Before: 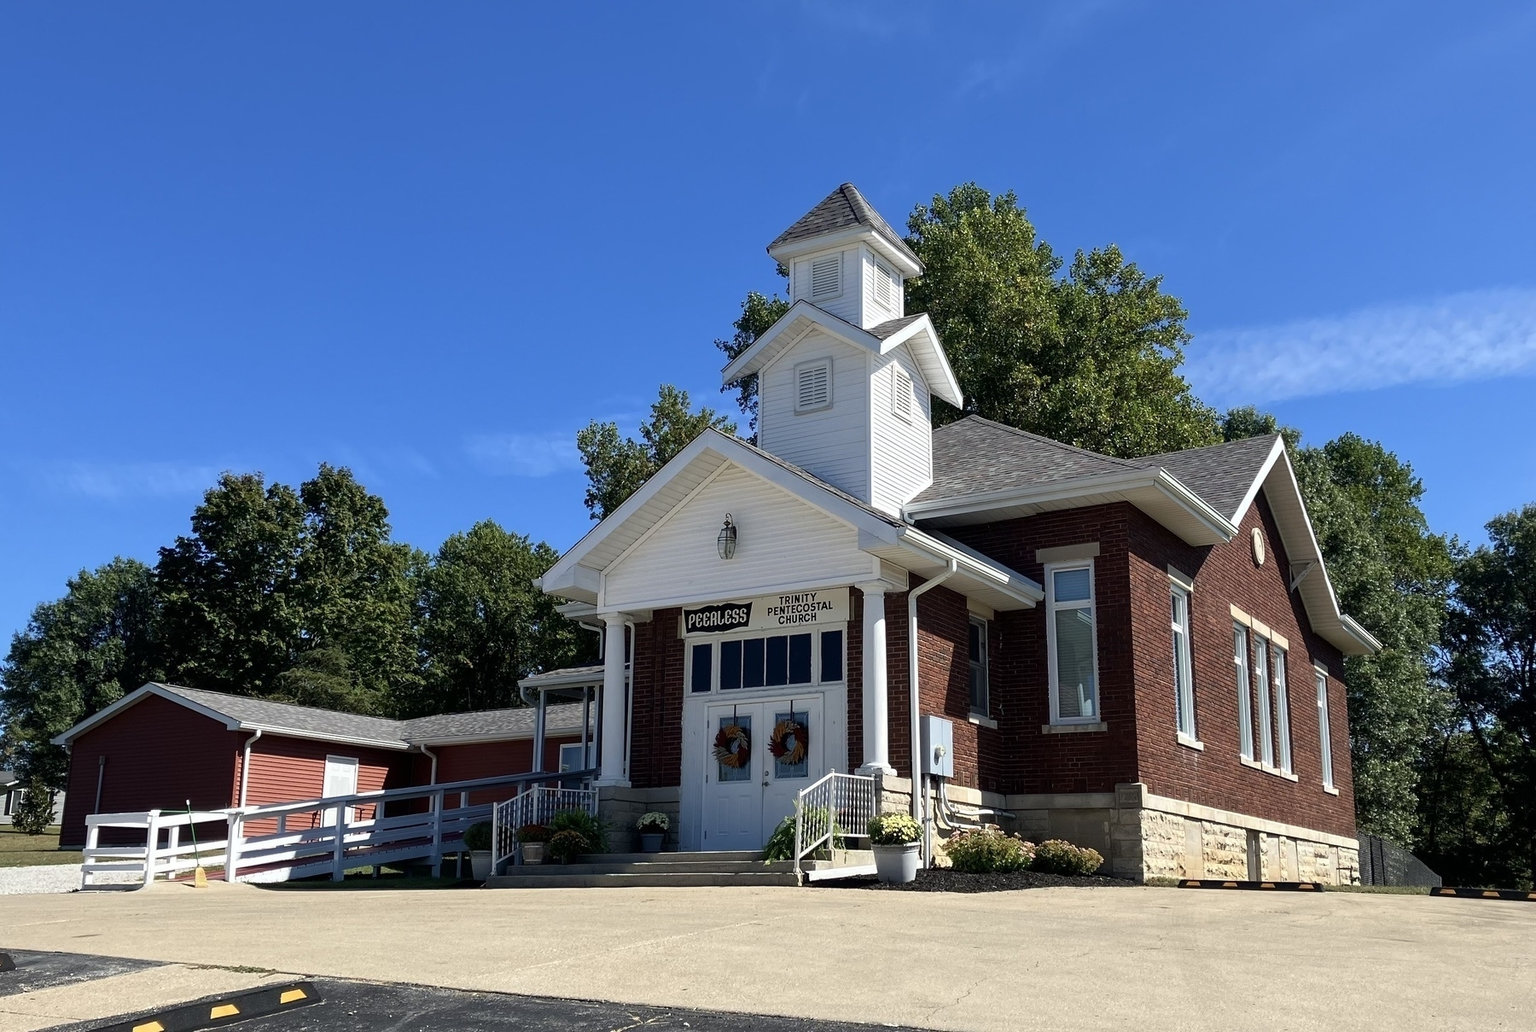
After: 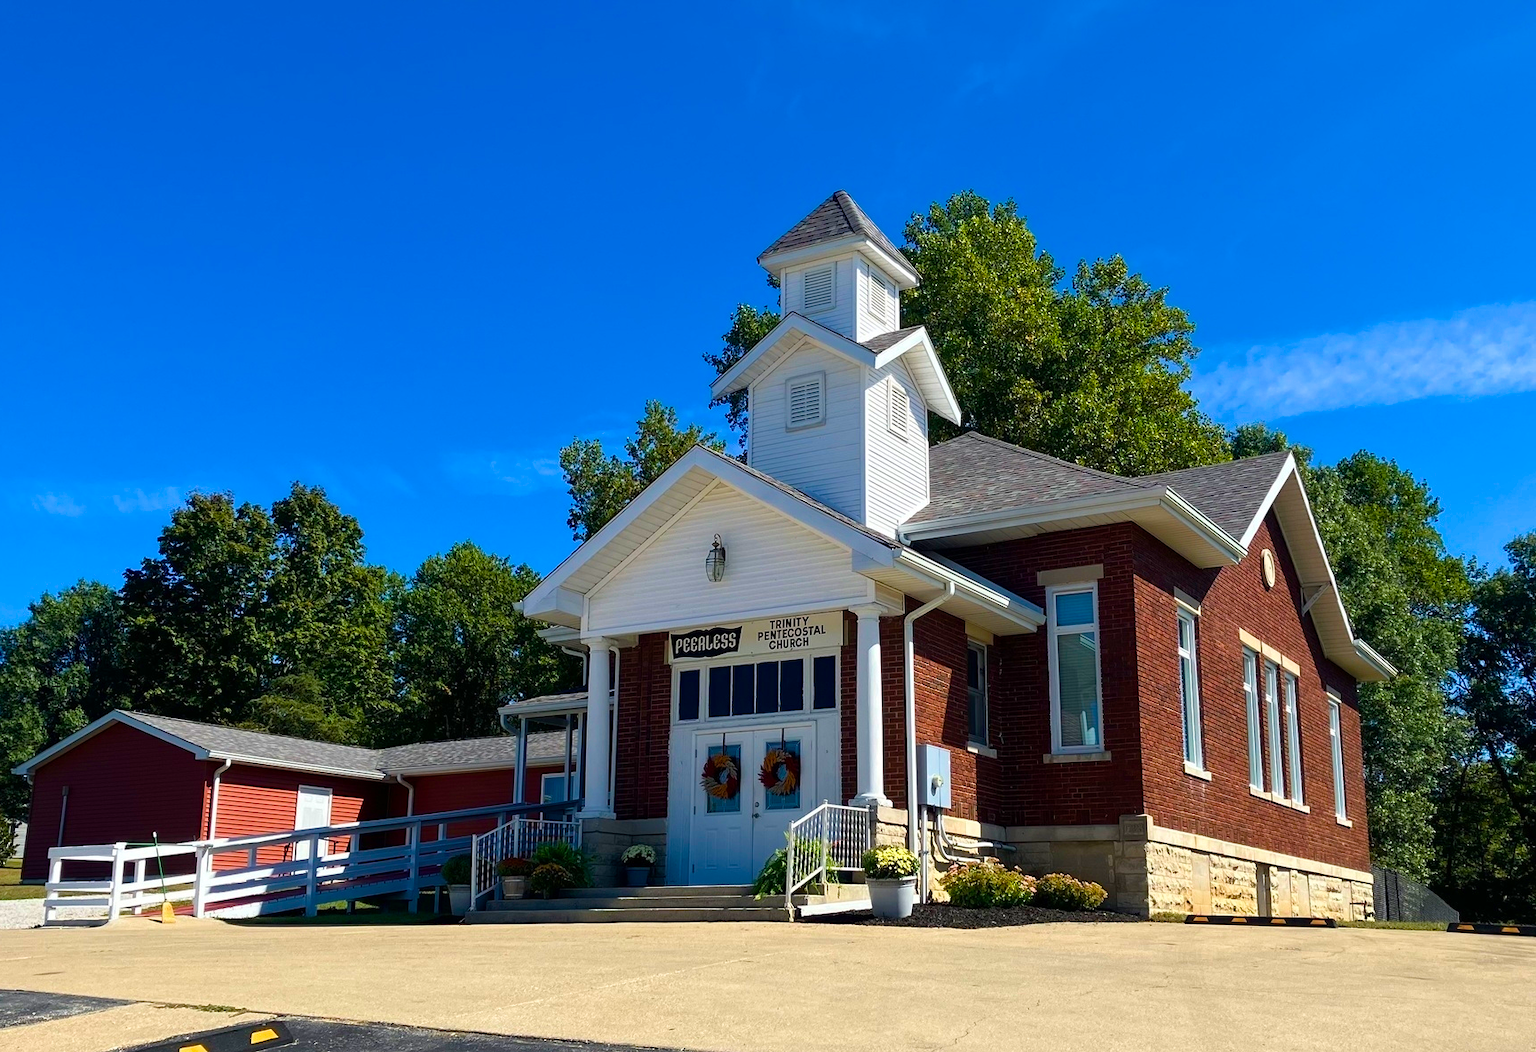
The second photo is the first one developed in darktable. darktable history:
crop and rotate: left 2.598%, right 1.27%, bottom 1.953%
velvia: strength 51.59%, mid-tones bias 0.51
